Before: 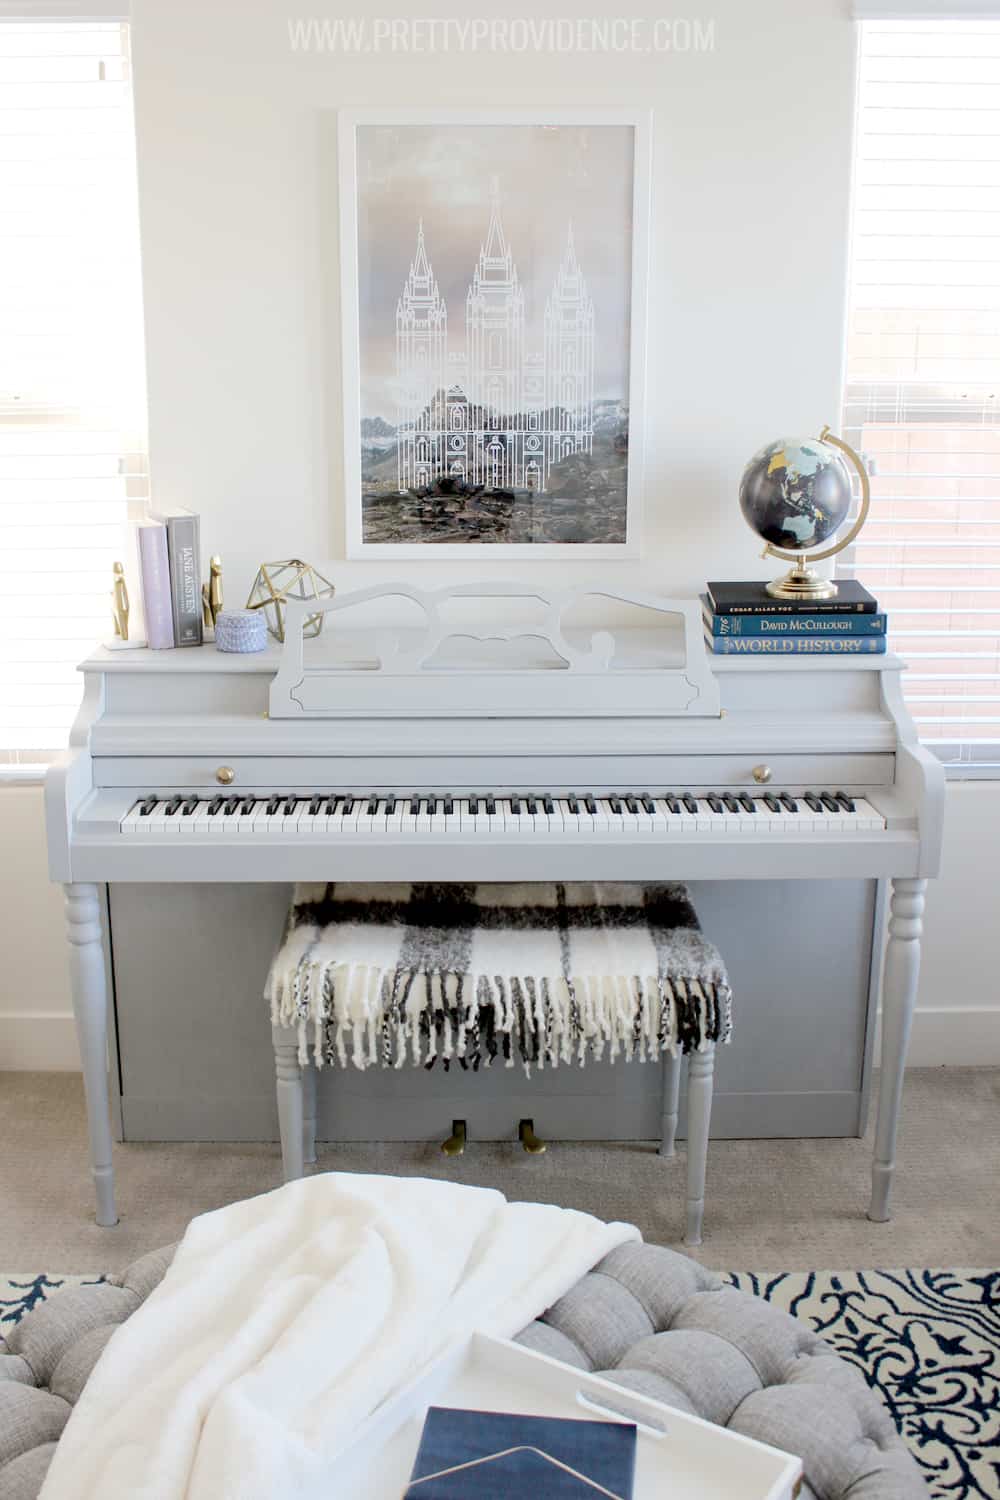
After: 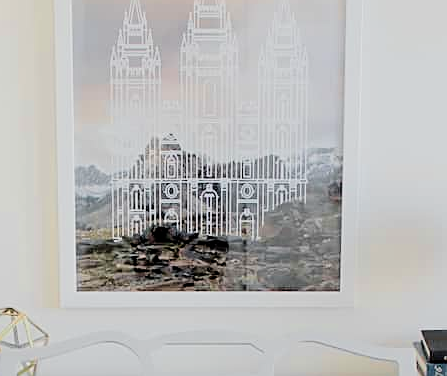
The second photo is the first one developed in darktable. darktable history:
color zones: curves: ch0 [(0, 0.511) (0.143, 0.531) (0.286, 0.56) (0.429, 0.5) (0.571, 0.5) (0.714, 0.5) (0.857, 0.5) (1, 0.5)]; ch1 [(0, 0.525) (0.143, 0.705) (0.286, 0.715) (0.429, 0.35) (0.571, 0.35) (0.714, 0.35) (0.857, 0.4) (1, 0.4)]; ch2 [(0, 0.572) (0.143, 0.512) (0.286, 0.473) (0.429, 0.45) (0.571, 0.5) (0.714, 0.5) (0.857, 0.518) (1, 0.518)]
crop: left 28.64%, top 16.832%, right 26.637%, bottom 58.055%
sharpen: on, module defaults
levels: levels [0, 0.474, 0.947]
filmic rgb: black relative exposure -7.65 EV, white relative exposure 4.56 EV, hardness 3.61, color science v6 (2022)
